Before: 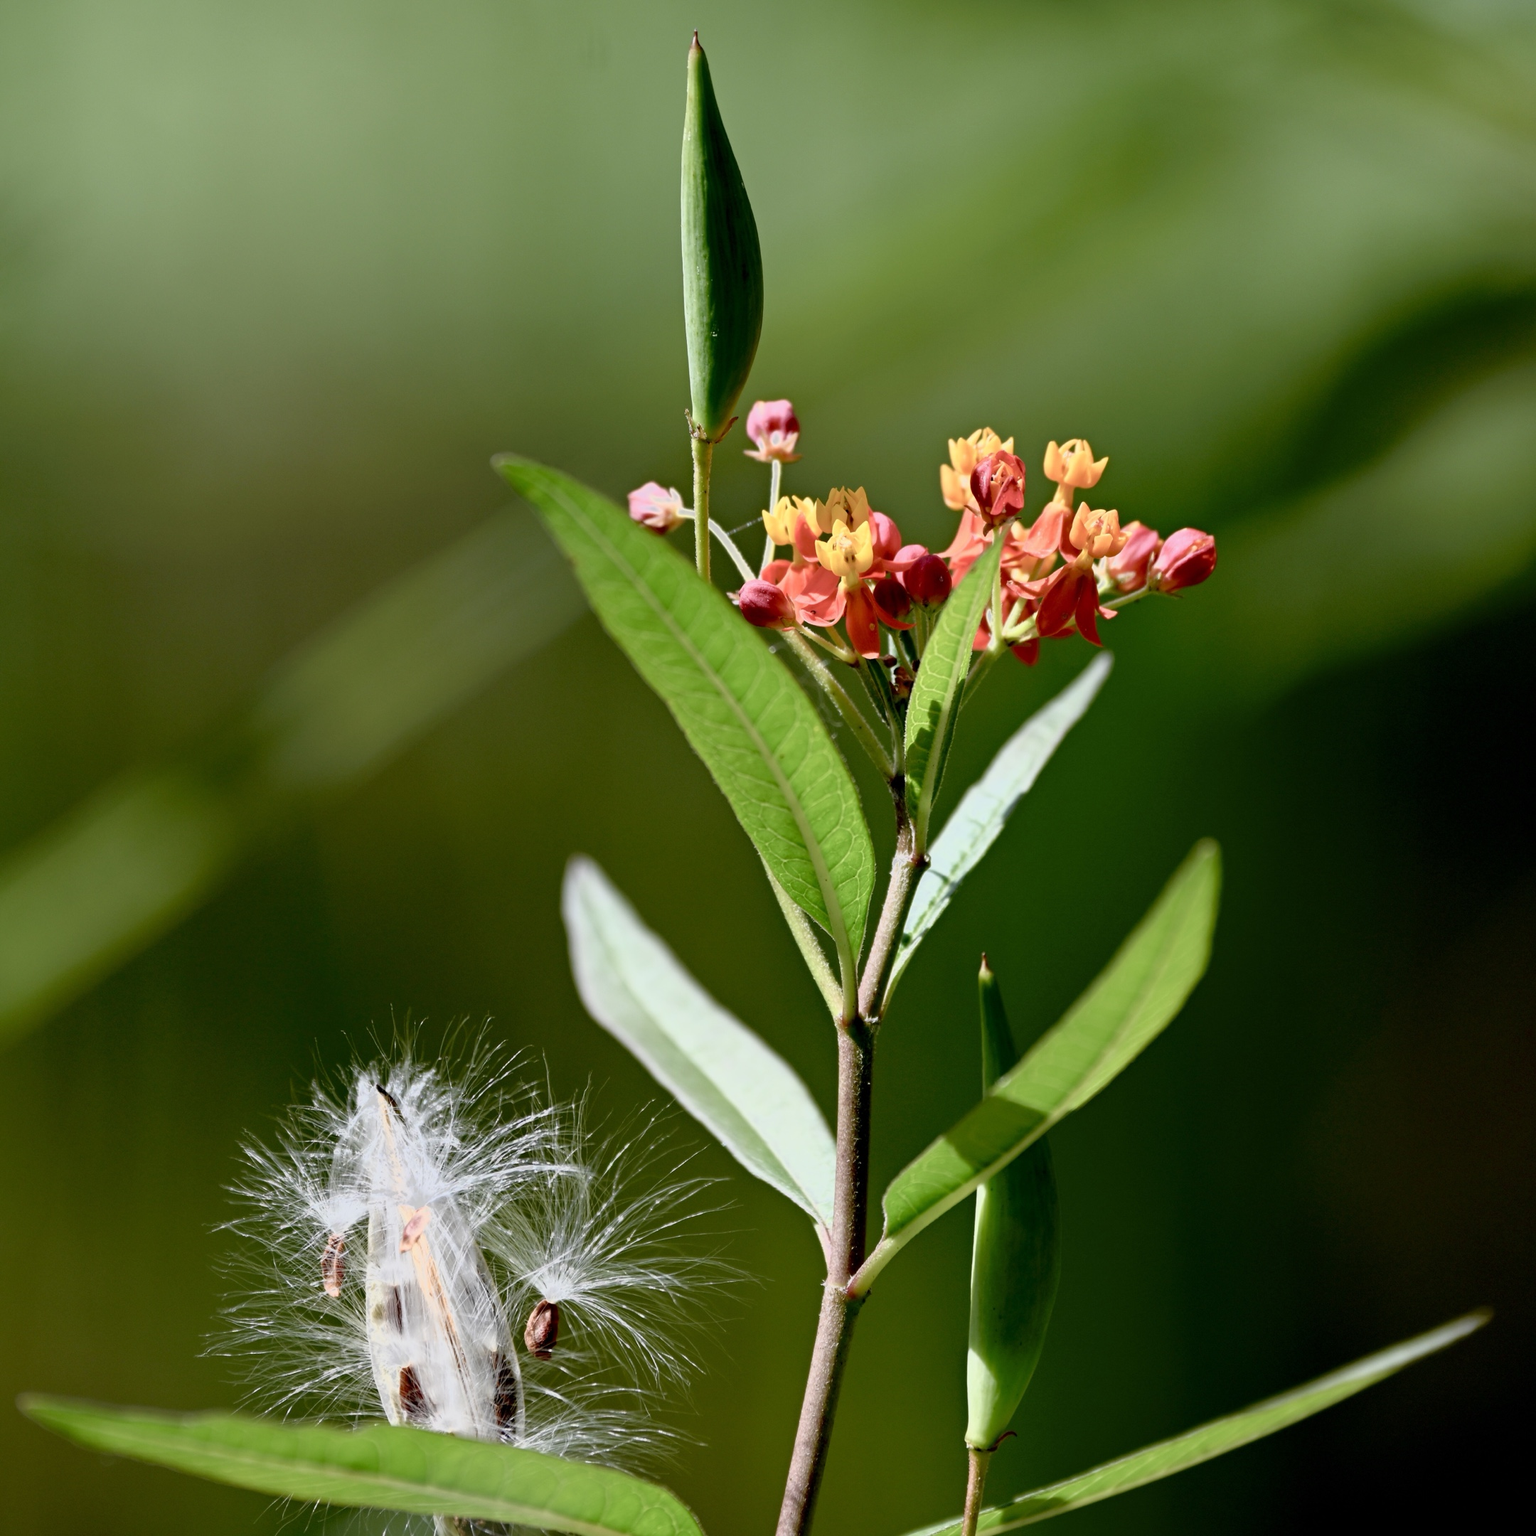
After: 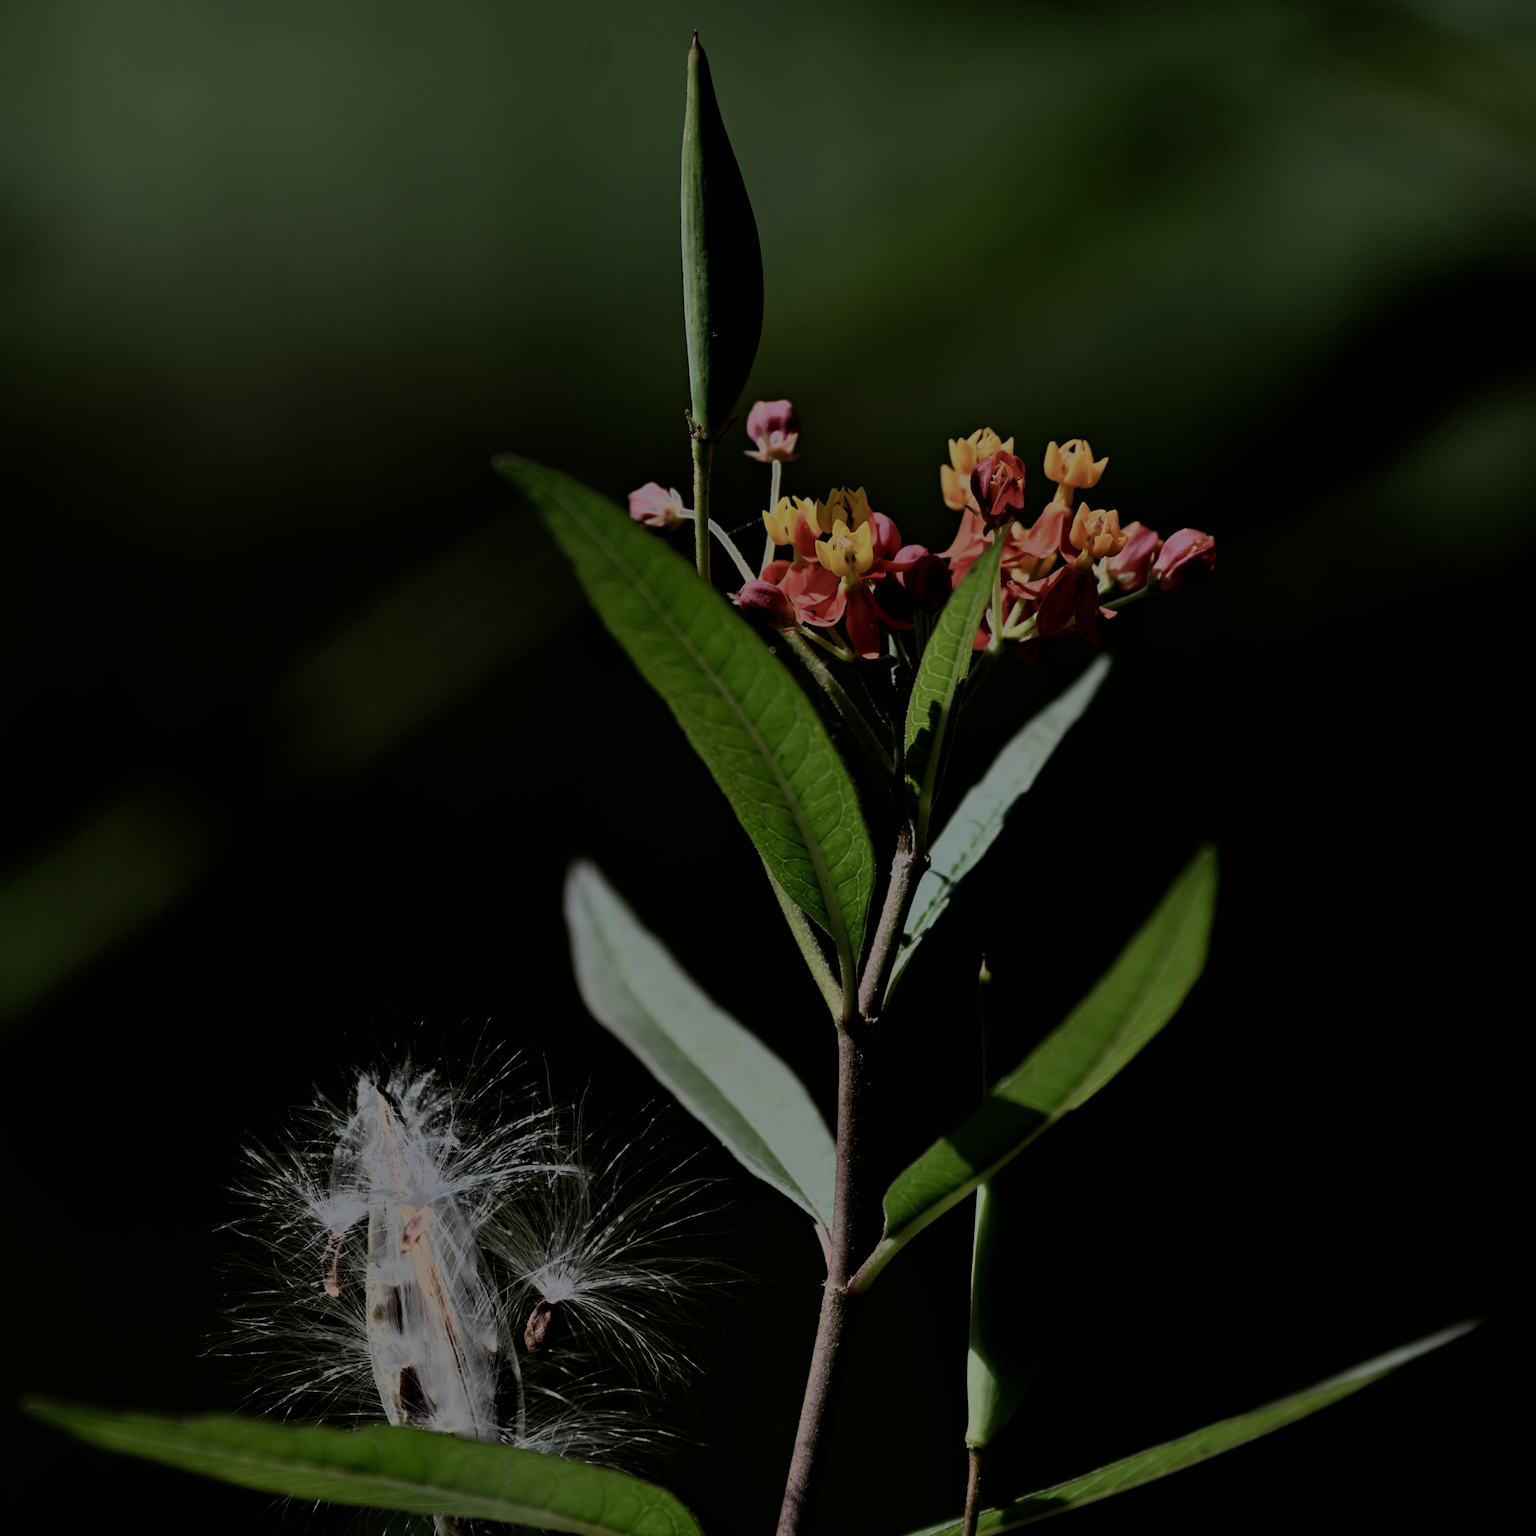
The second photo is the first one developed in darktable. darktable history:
exposure: exposure -2.002 EV, compensate highlight preservation false
filmic rgb: black relative exposure -5 EV, hardness 2.88, contrast 1.4, highlights saturation mix -30%
shadows and highlights: shadows 20.91, highlights -35.45, soften with gaussian
